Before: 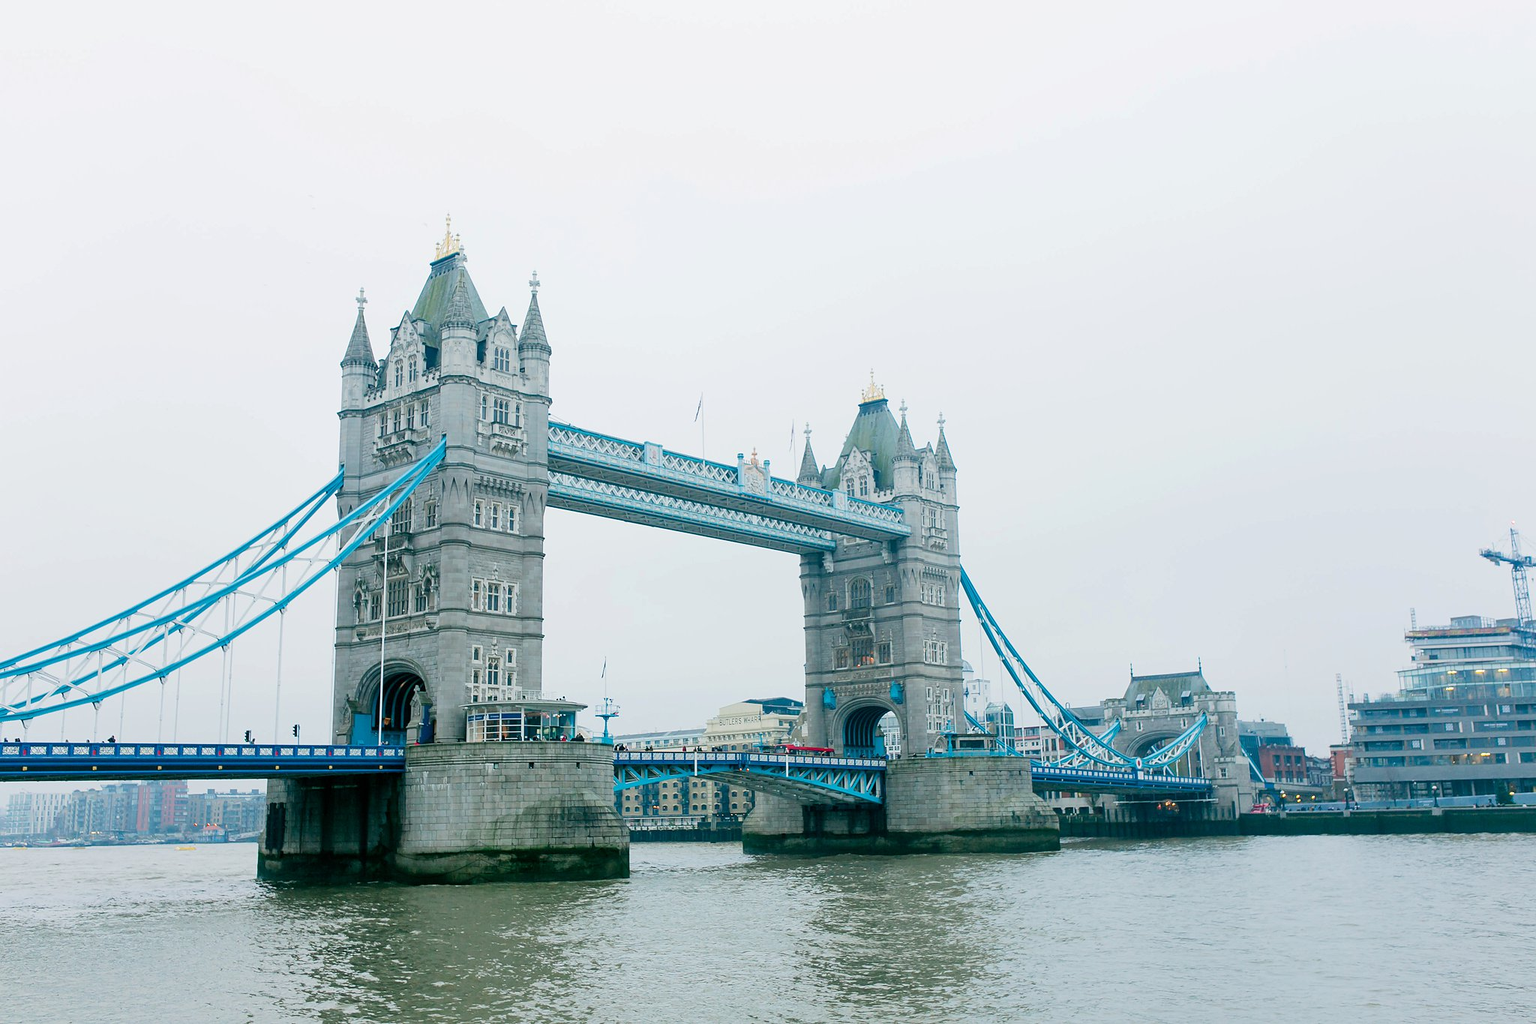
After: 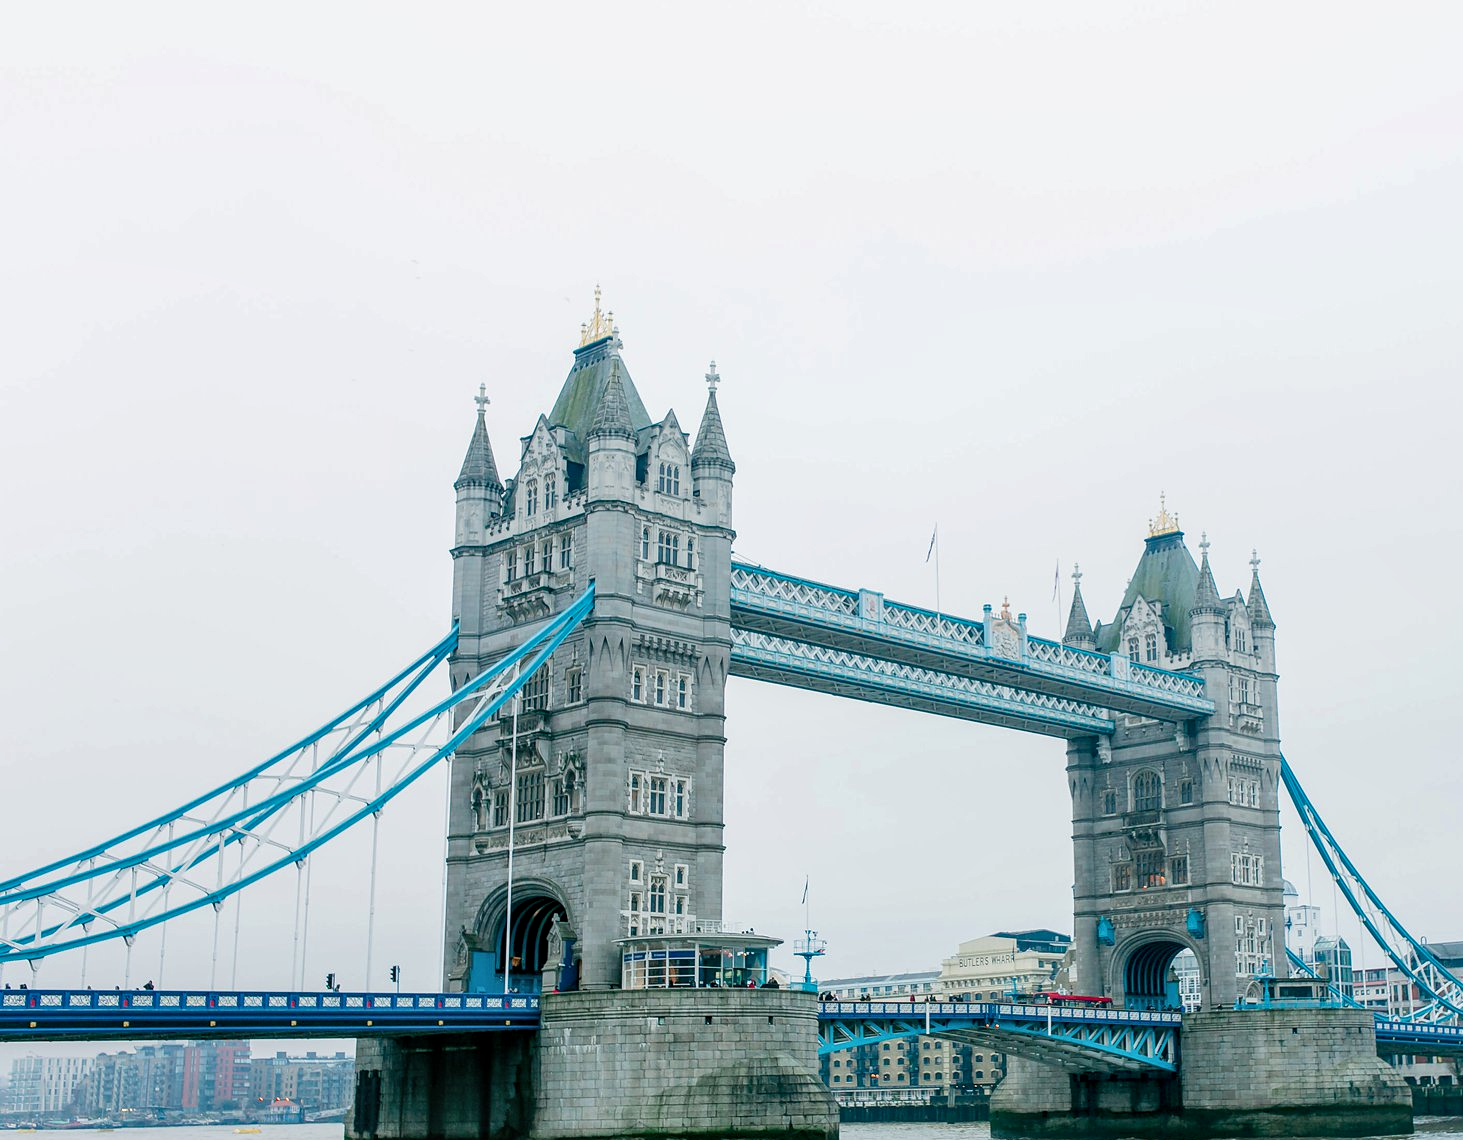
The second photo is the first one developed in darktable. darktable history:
local contrast: detail 130%
crop: right 28.553%, bottom 16.481%
